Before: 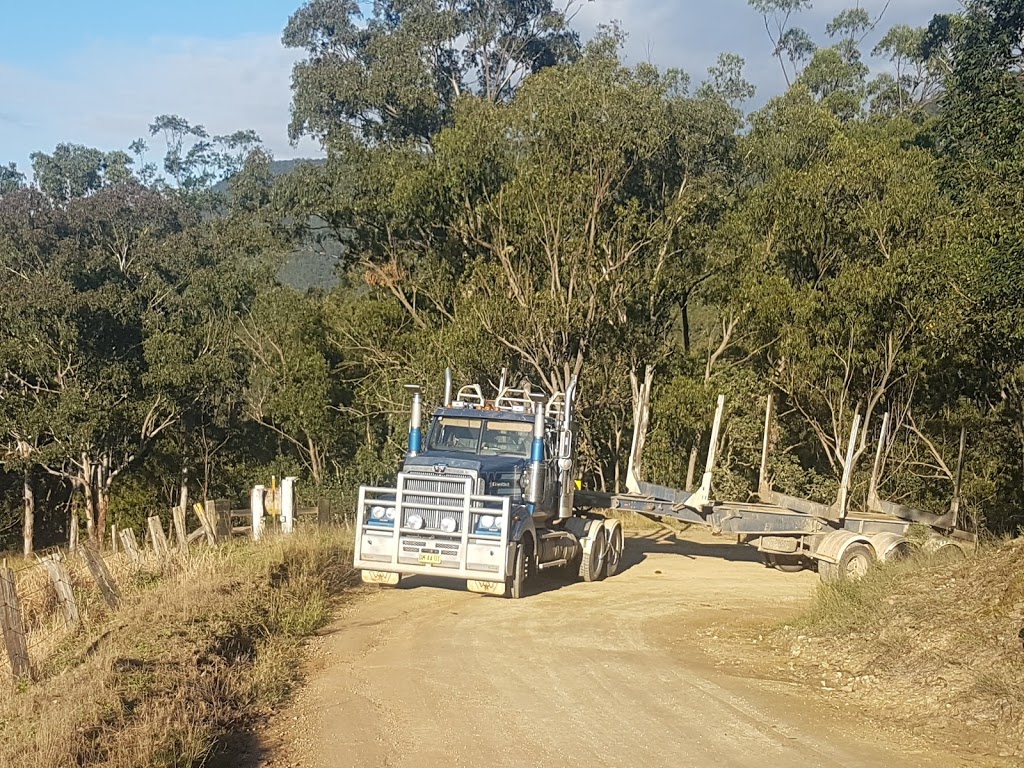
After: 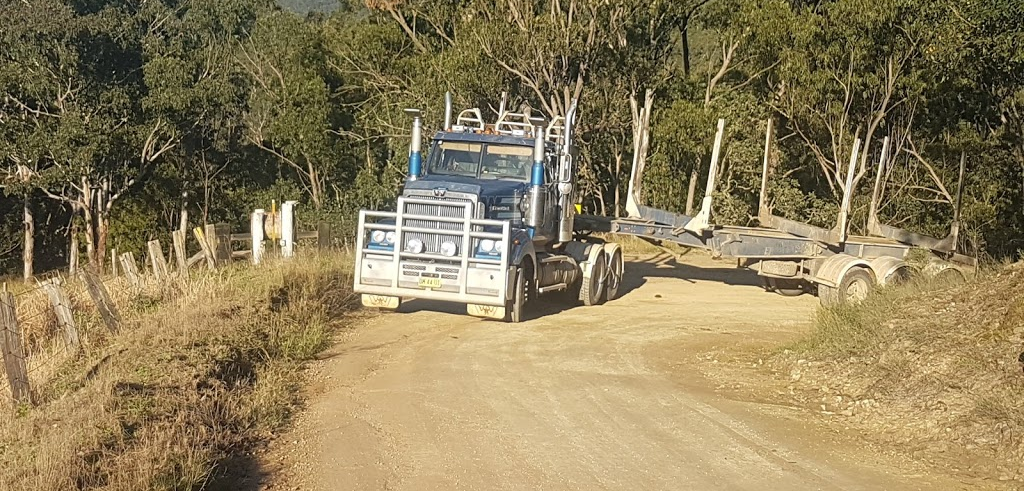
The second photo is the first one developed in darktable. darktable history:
crop and rotate: top 35.972%
